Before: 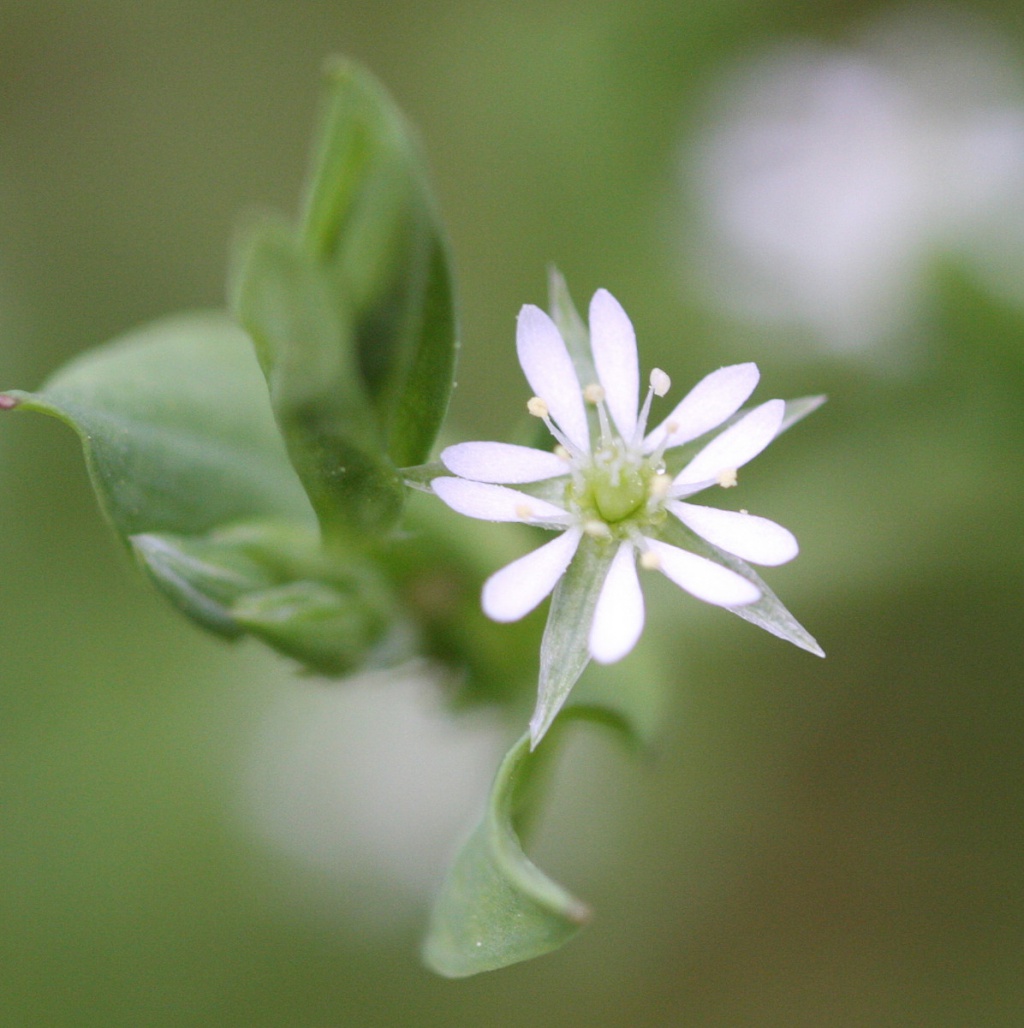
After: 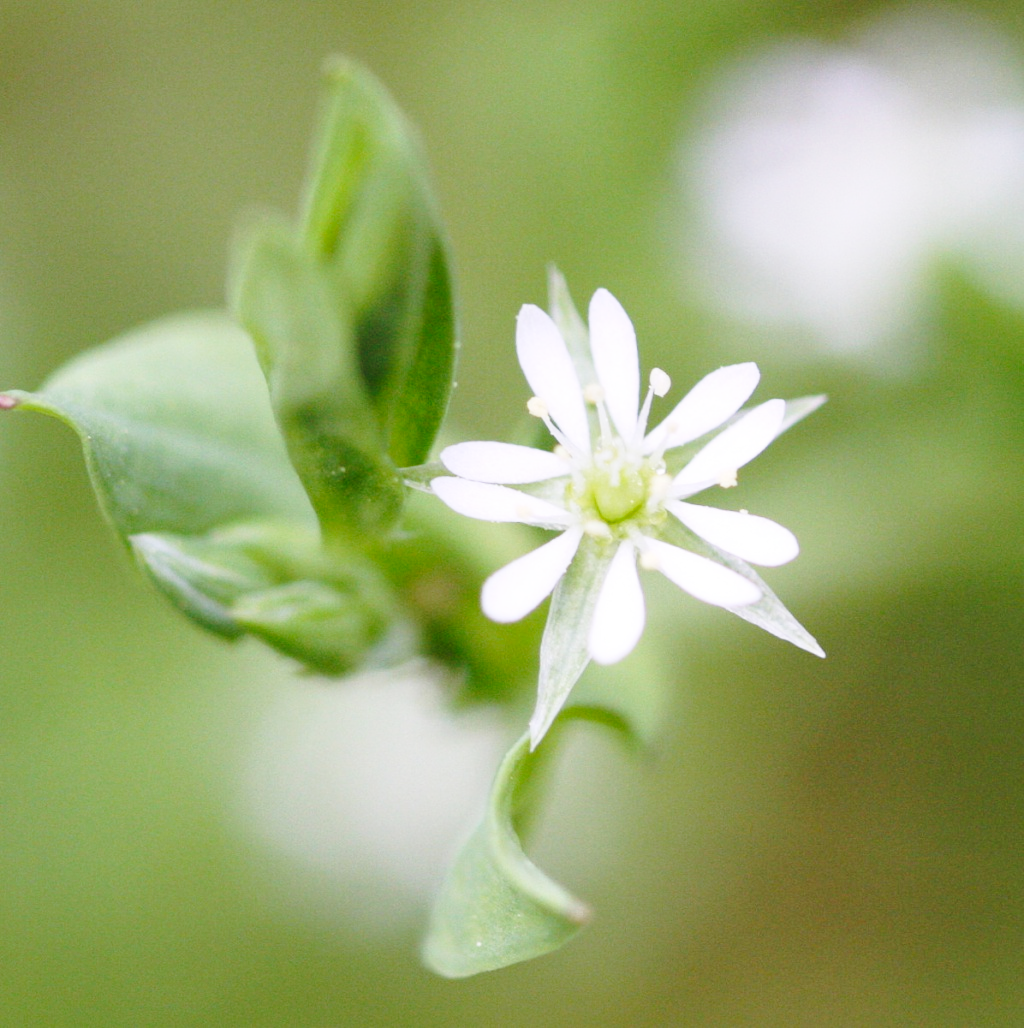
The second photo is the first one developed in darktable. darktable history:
shadows and highlights: radius 334.93, shadows 63.48, highlights 6.06, compress 87.7%, highlights color adjustment 39.73%, soften with gaussian
base curve: curves: ch0 [(0, 0) (0.028, 0.03) (0.121, 0.232) (0.46, 0.748) (0.859, 0.968) (1, 1)], preserve colors none
